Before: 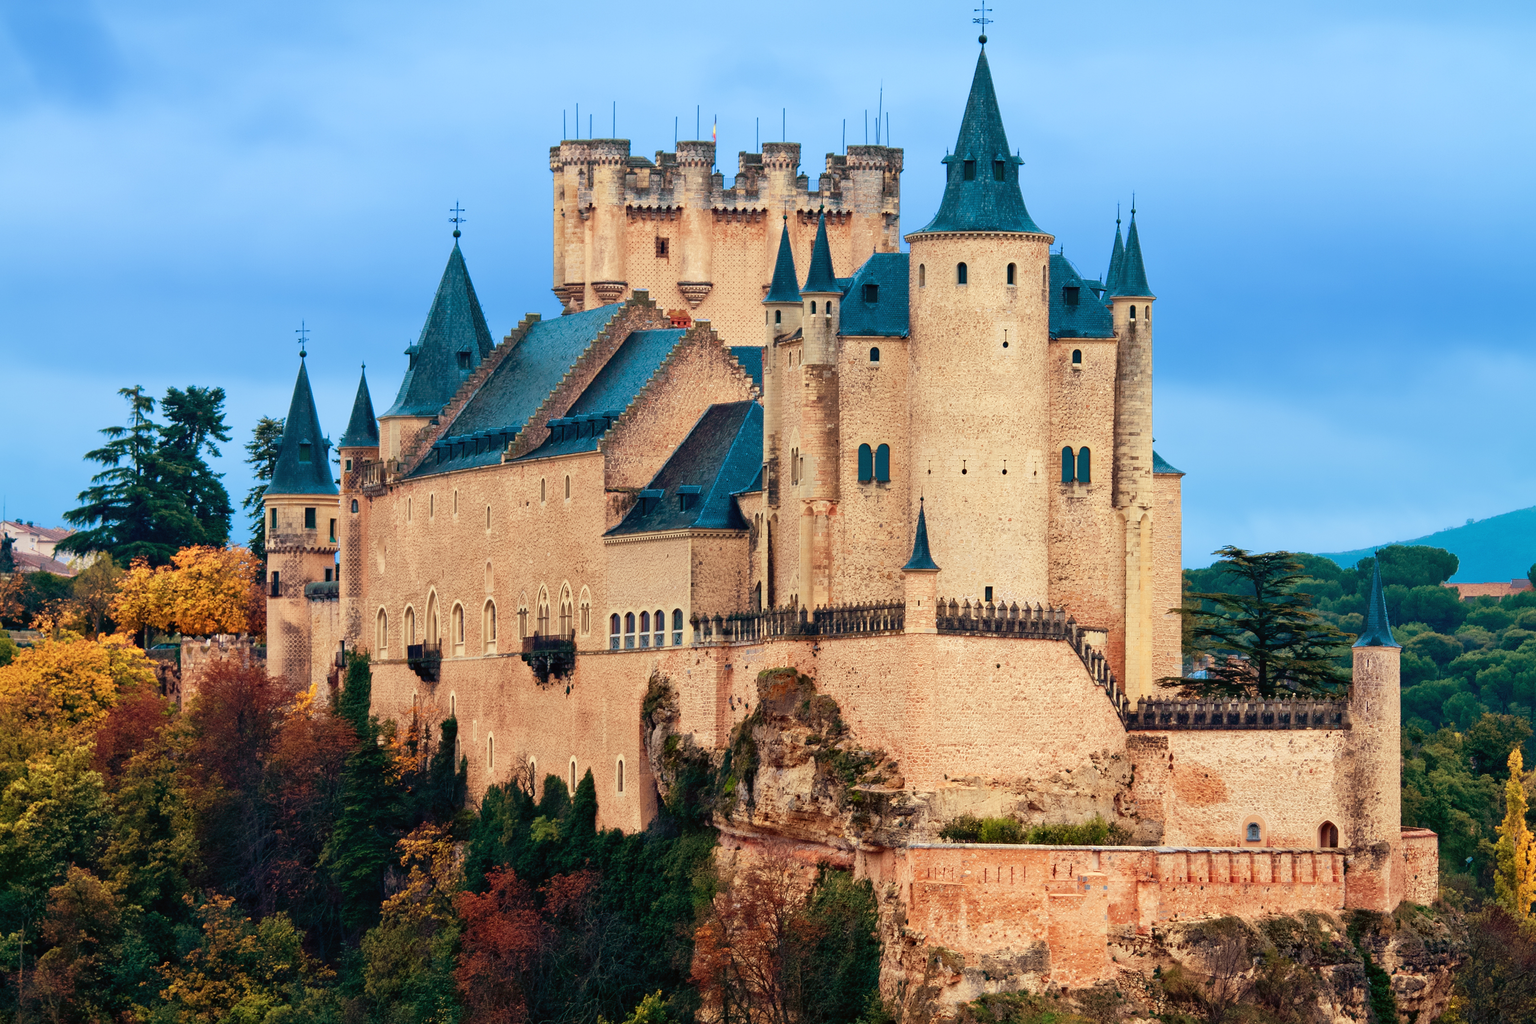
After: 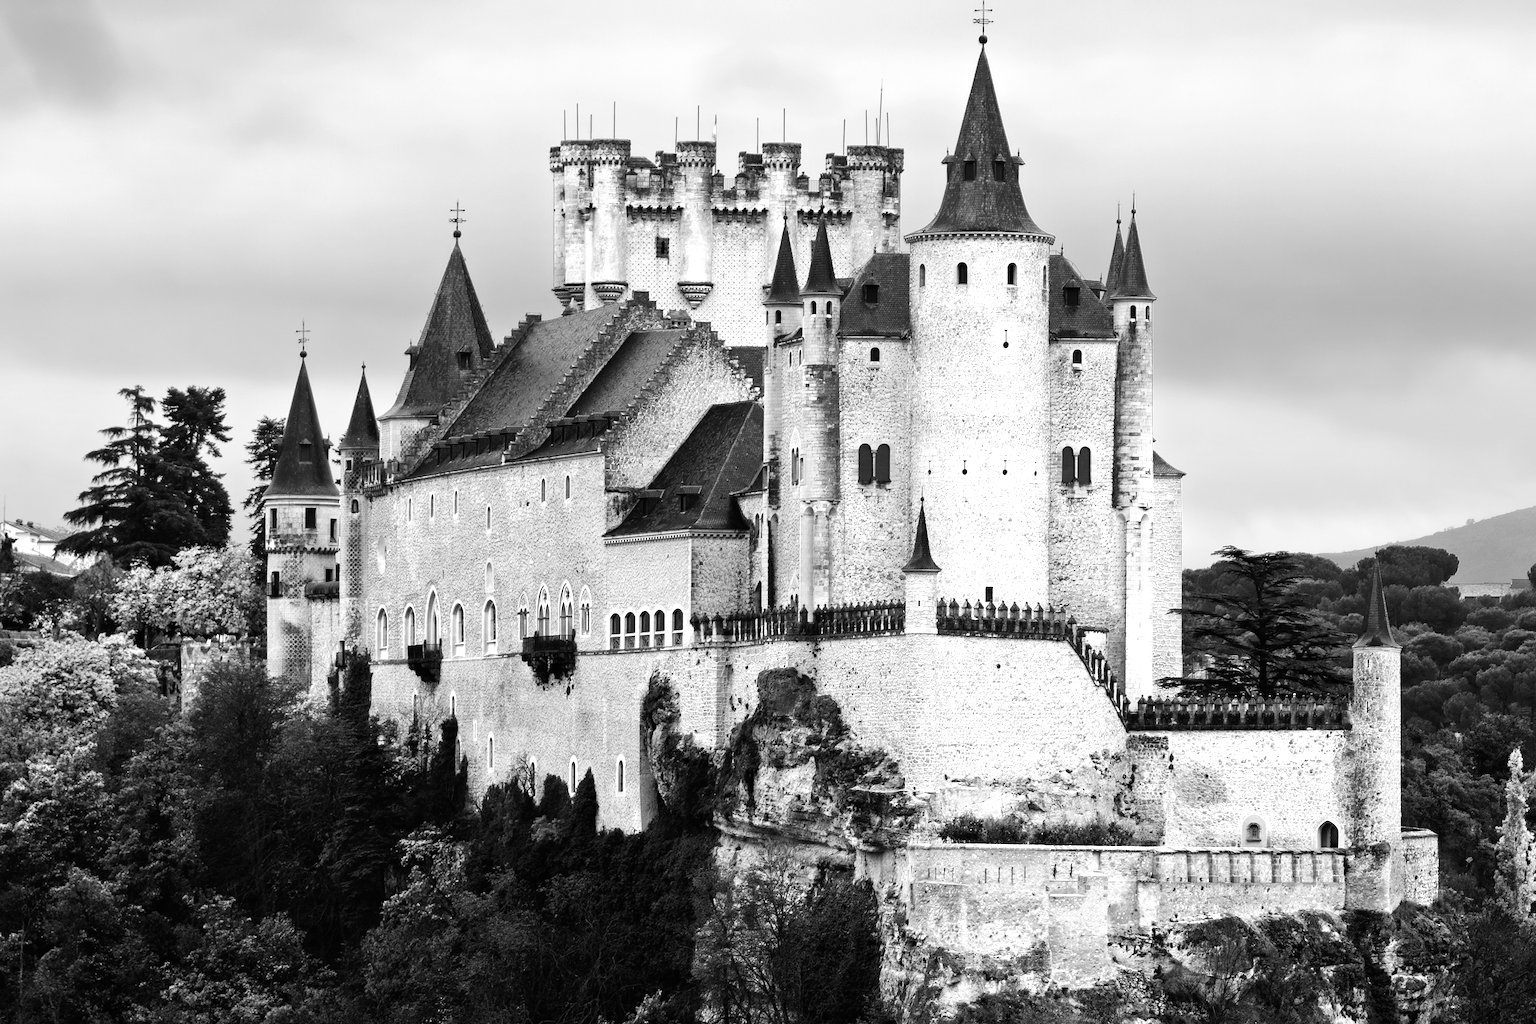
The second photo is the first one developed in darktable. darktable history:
tone equalizer: -8 EV -1.08 EV, -7 EV -1.01 EV, -6 EV -0.867 EV, -5 EV -0.578 EV, -3 EV 0.578 EV, -2 EV 0.867 EV, -1 EV 1.01 EV, +0 EV 1.08 EV, edges refinement/feathering 500, mask exposure compensation -1.57 EV, preserve details no
monochrome: a -71.75, b 75.82
